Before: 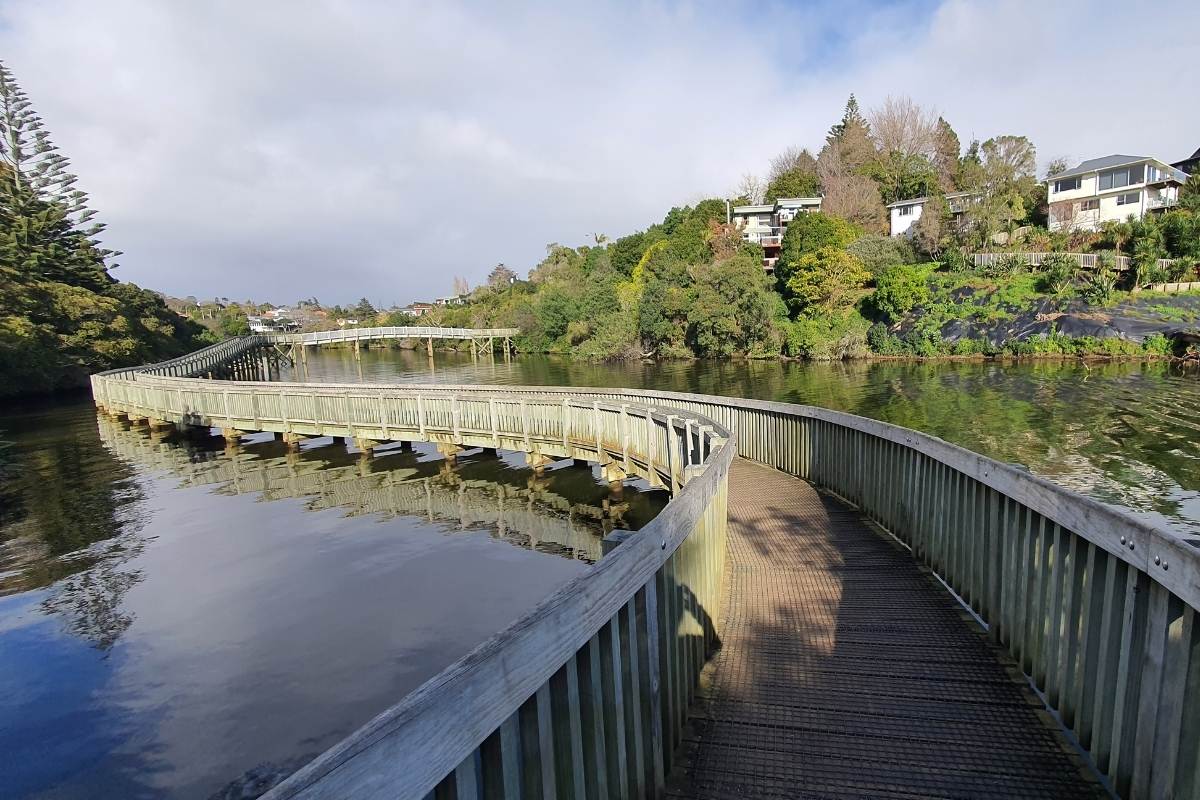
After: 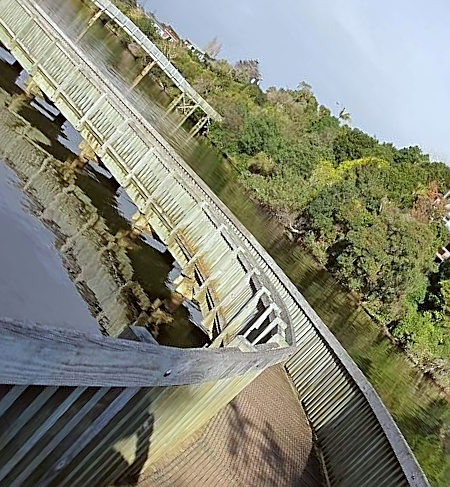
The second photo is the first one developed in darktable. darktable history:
sharpen: on, module defaults
crop and rotate: angle -46.08°, top 16.694%, right 0.848%, bottom 11.716%
color correction: highlights a* -3.48, highlights b* -6.15, shadows a* 3.08, shadows b* 5.23
